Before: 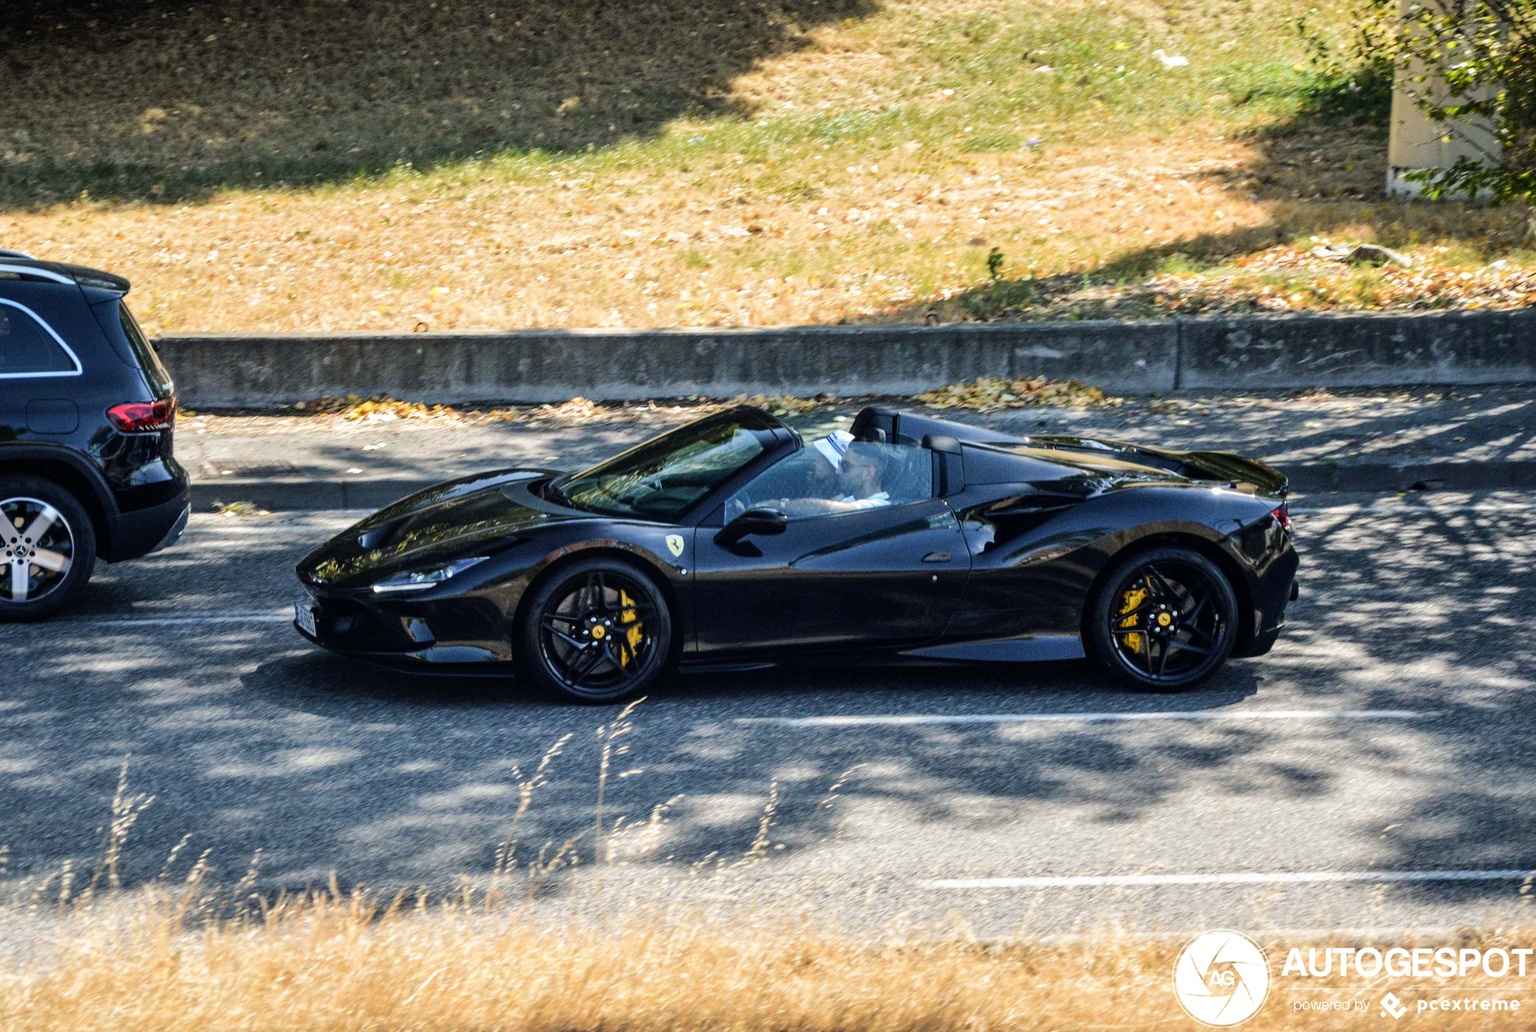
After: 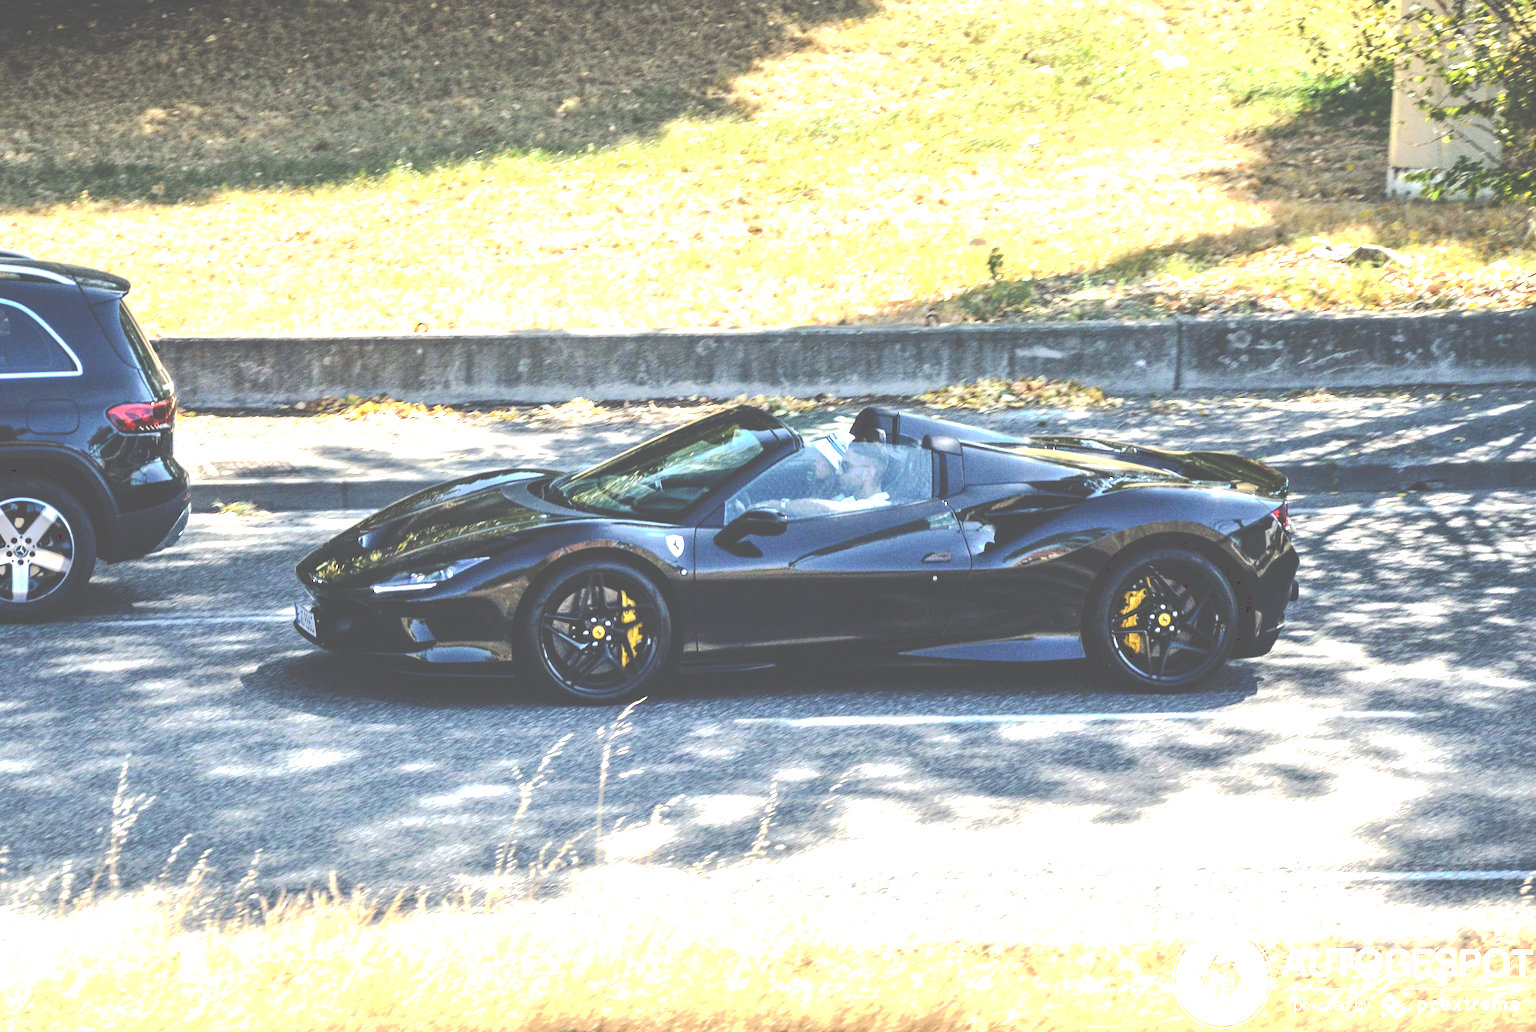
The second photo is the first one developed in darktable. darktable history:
exposure: exposure 1.211 EV, compensate exposure bias true, compensate highlight preservation false
tone curve: curves: ch0 [(0, 0) (0.003, 0.346) (0.011, 0.346) (0.025, 0.346) (0.044, 0.35) (0.069, 0.354) (0.1, 0.361) (0.136, 0.368) (0.177, 0.381) (0.224, 0.395) (0.277, 0.421) (0.335, 0.458) (0.399, 0.502) (0.468, 0.556) (0.543, 0.617) (0.623, 0.685) (0.709, 0.748) (0.801, 0.814) (0.898, 0.865) (1, 1)], preserve colors none
